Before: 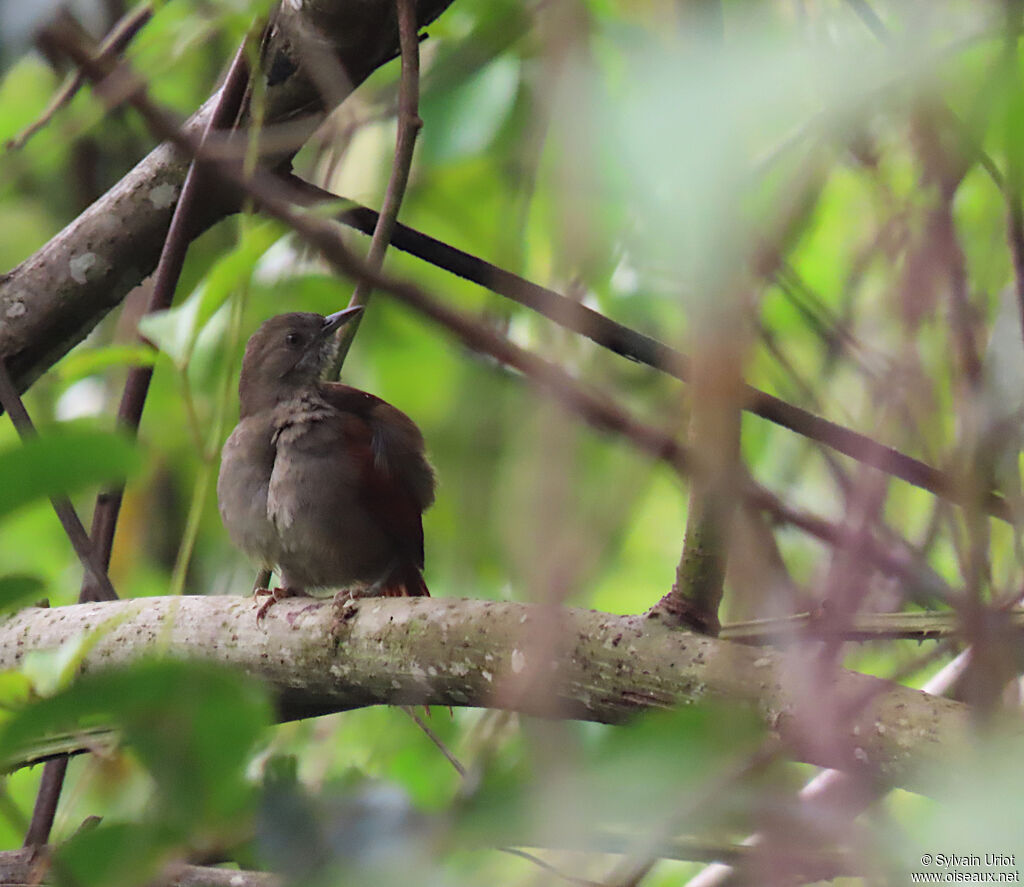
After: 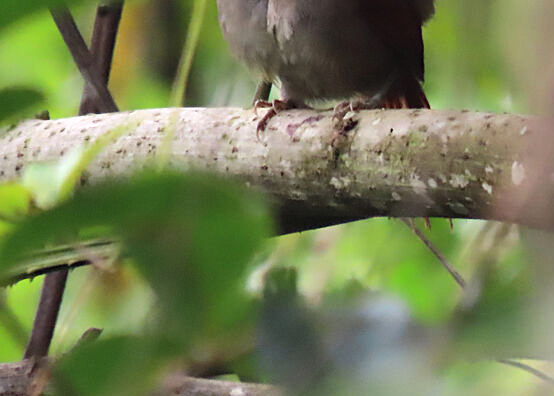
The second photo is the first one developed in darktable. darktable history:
shadows and highlights: shadows 52.64, soften with gaussian
tone equalizer: -8 EV -0.392 EV, -7 EV -0.406 EV, -6 EV -0.327 EV, -5 EV -0.233 EV, -3 EV 0.234 EV, -2 EV 0.31 EV, -1 EV 0.392 EV, +0 EV 0.445 EV, edges refinement/feathering 500, mask exposure compensation -1.57 EV, preserve details no
color zones: curves: ch0 [(0.004, 0.305) (0.261, 0.623) (0.389, 0.399) (0.708, 0.571) (0.947, 0.34)]; ch1 [(0.025, 0.645) (0.229, 0.584) (0.326, 0.551) (0.484, 0.262) (0.757, 0.643)], mix -93.71%
crop and rotate: top 55.174%, right 45.895%, bottom 0.129%
